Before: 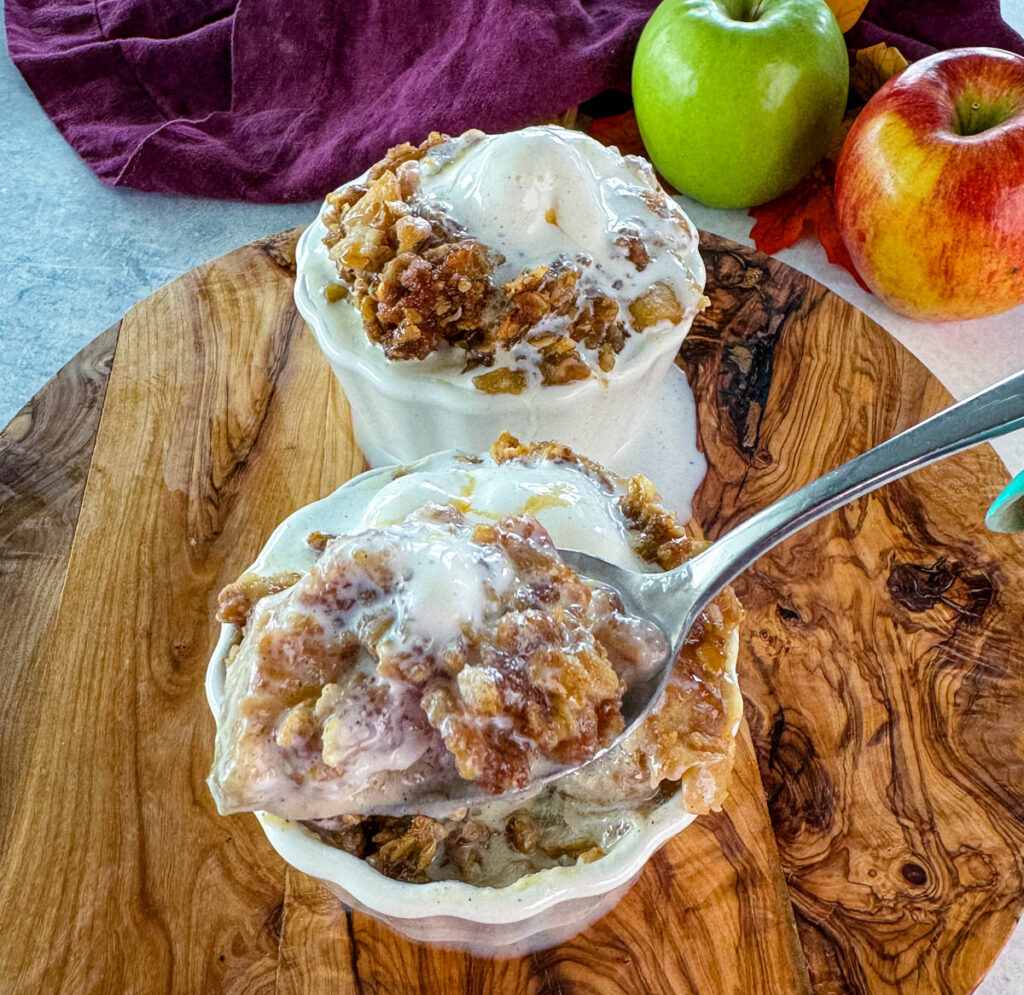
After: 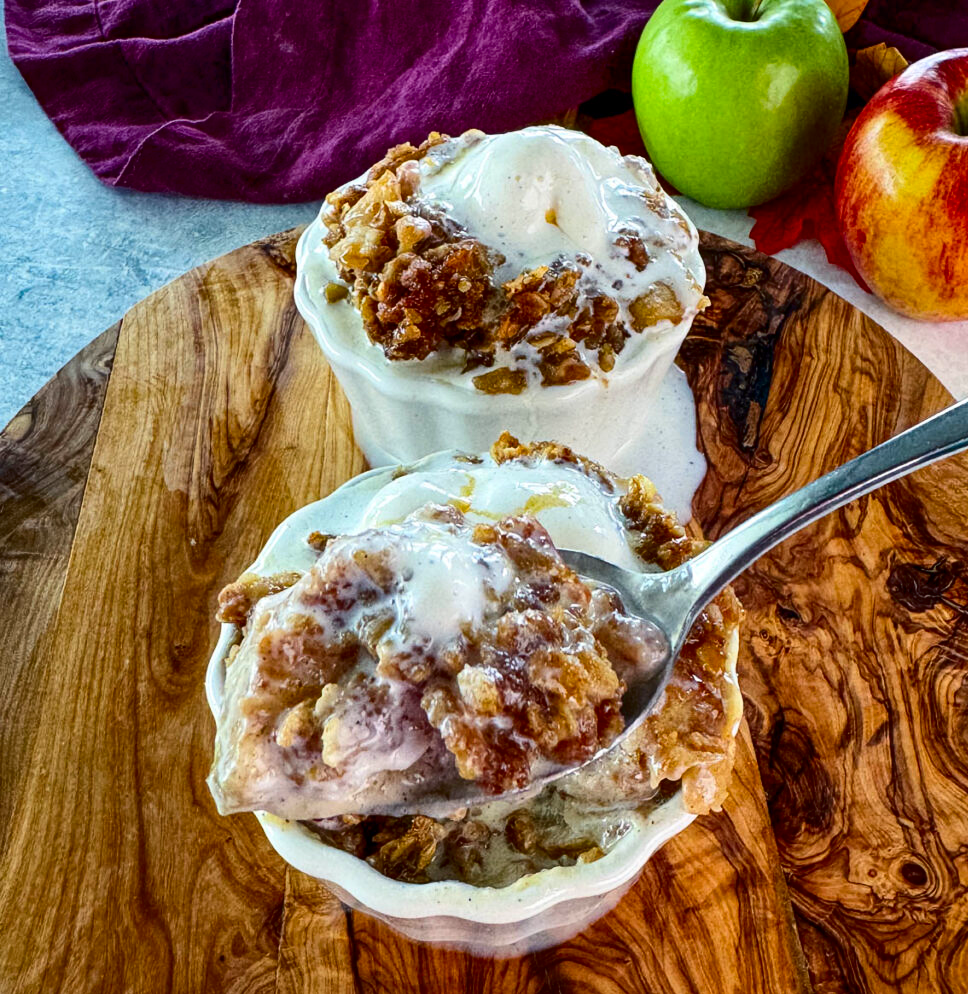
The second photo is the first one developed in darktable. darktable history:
shadows and highlights: radius 118.14, shadows 42.23, highlights -61.89, soften with gaussian
crop and rotate: right 5.381%
contrast brightness saturation: contrast 0.186, brightness -0.11, saturation 0.209
